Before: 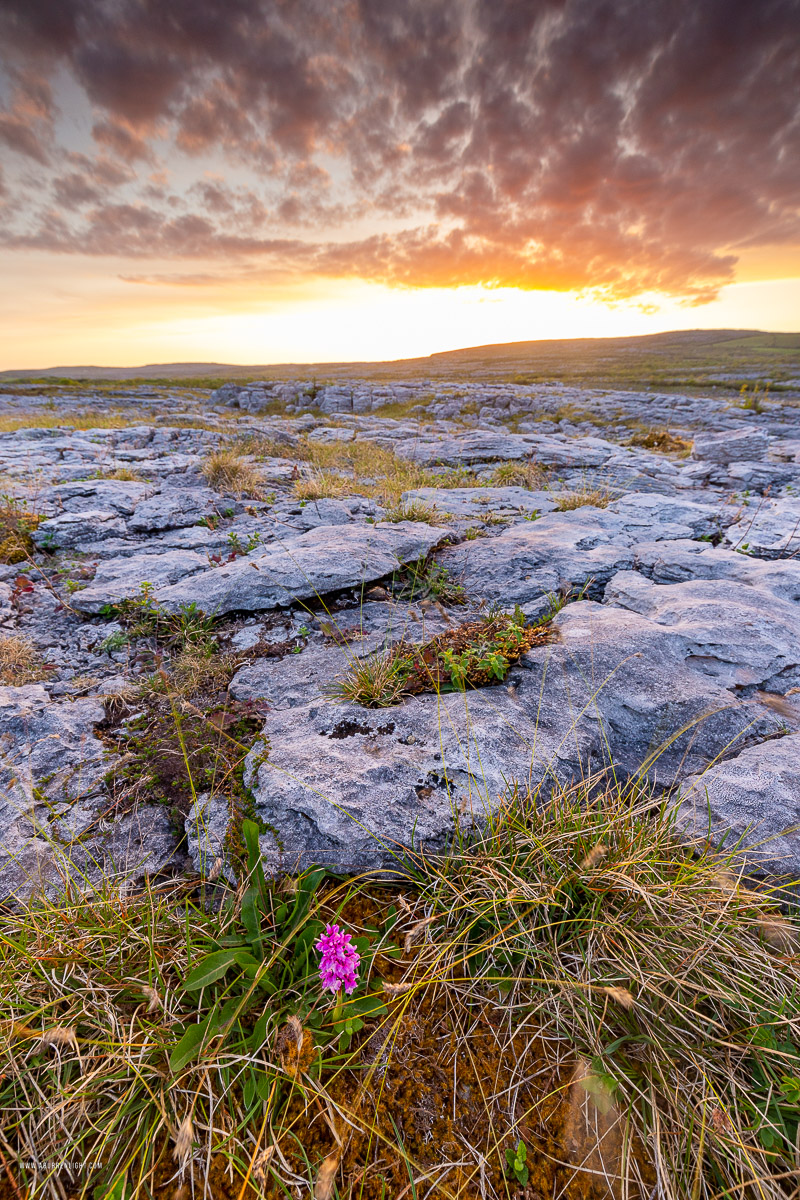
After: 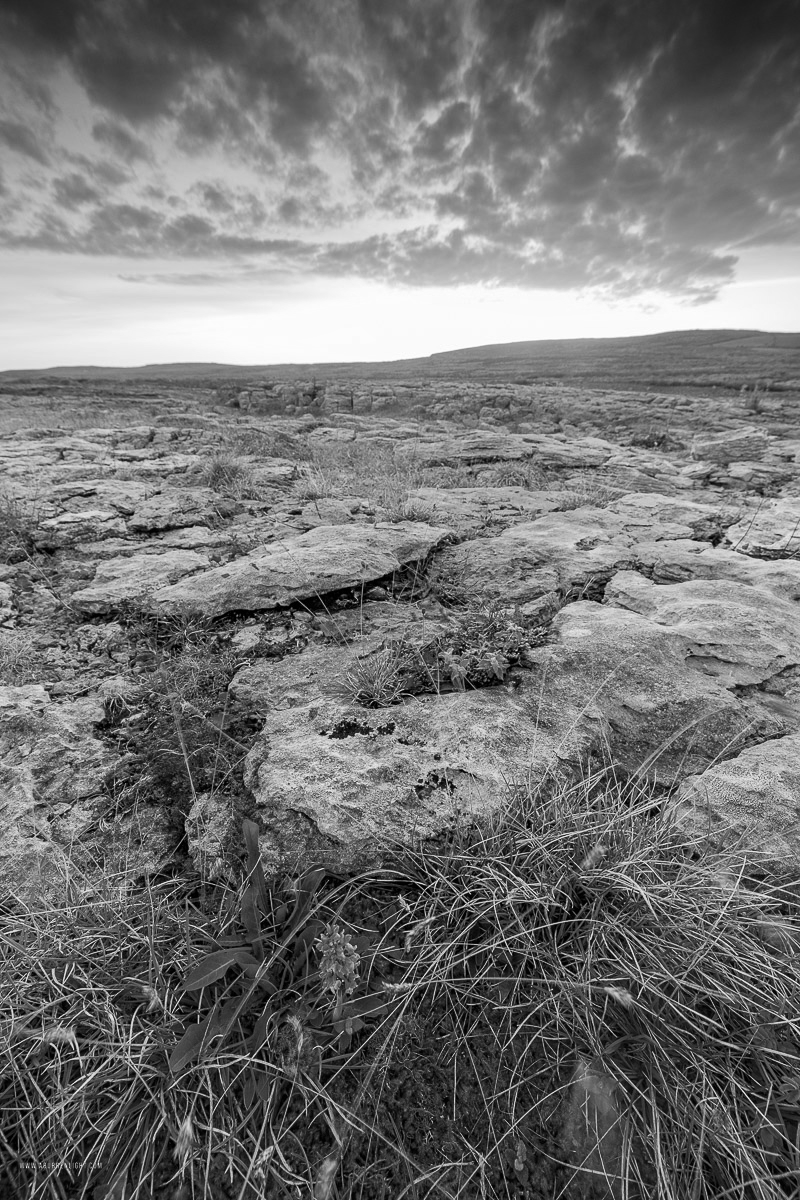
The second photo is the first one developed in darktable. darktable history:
monochrome: on, module defaults
shadows and highlights: shadows -88.03, highlights -35.45, shadows color adjustment 99.15%, highlights color adjustment 0%, soften with gaussian
